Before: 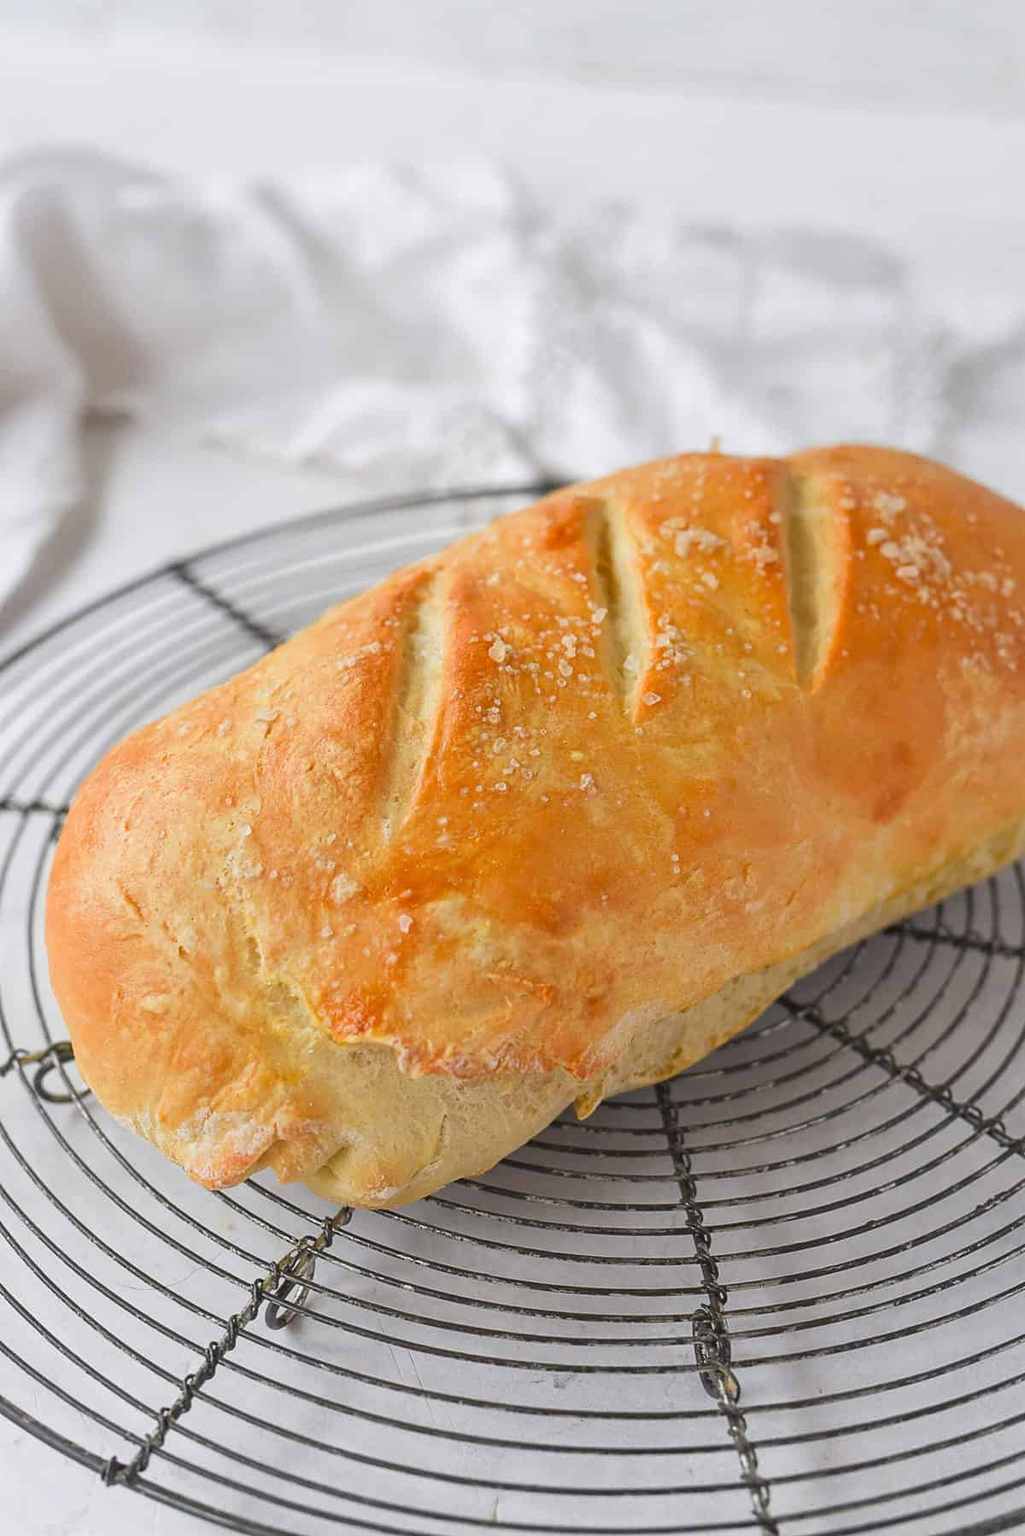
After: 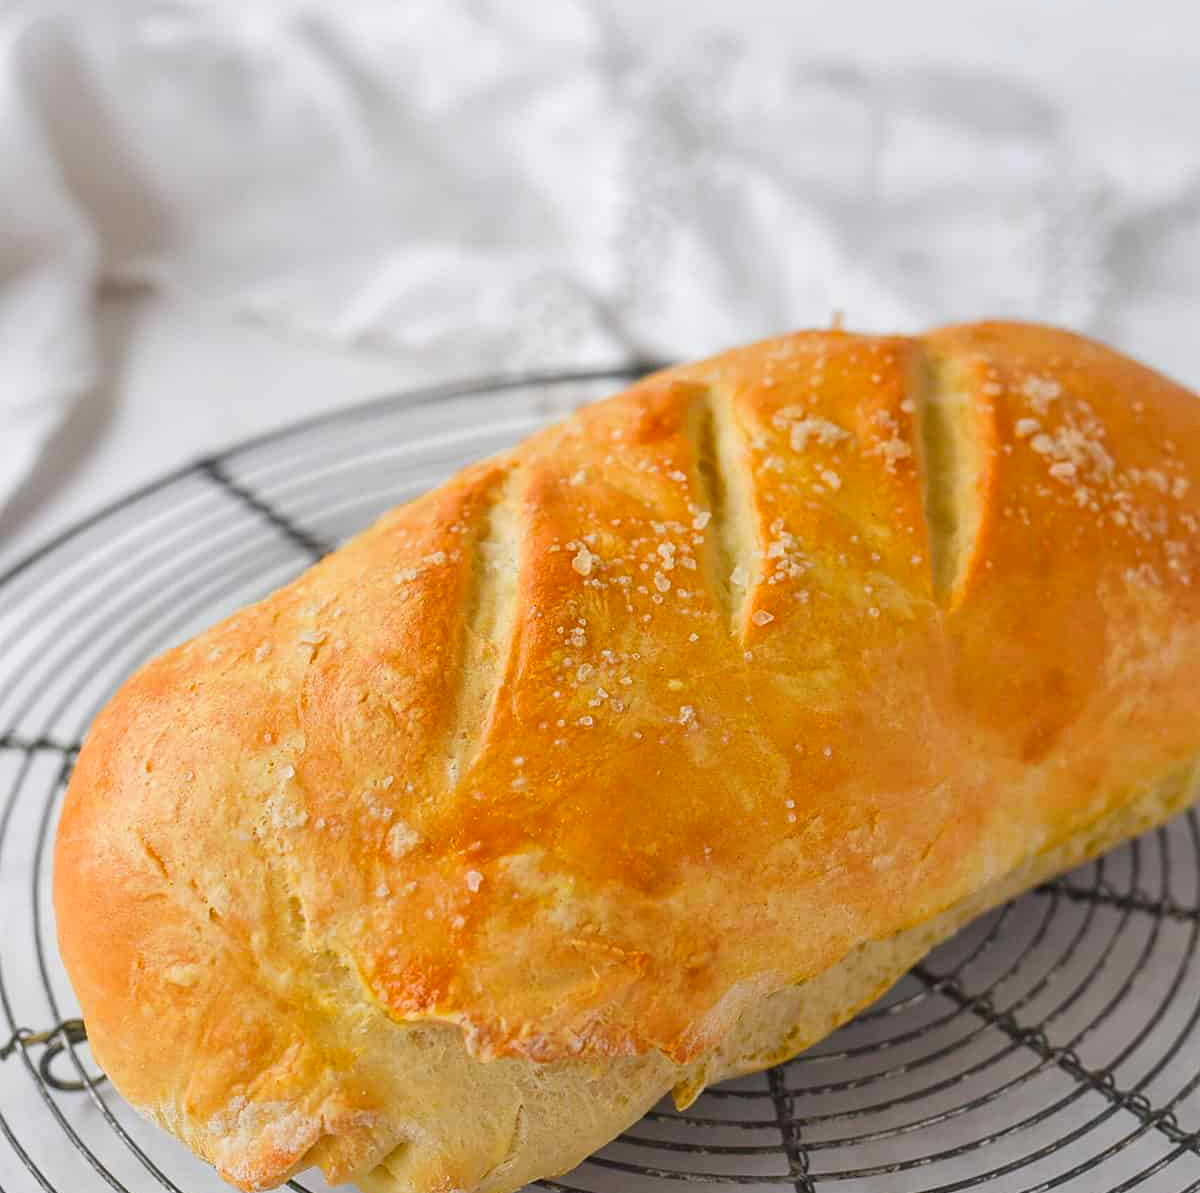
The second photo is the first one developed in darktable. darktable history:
color balance rgb: shadows lift › chroma 0.706%, shadows lift › hue 114.23°, linear chroma grading › global chroma 16.634%, perceptual saturation grading › global saturation 0.71%
crop: top 11.178%, bottom 22.463%
